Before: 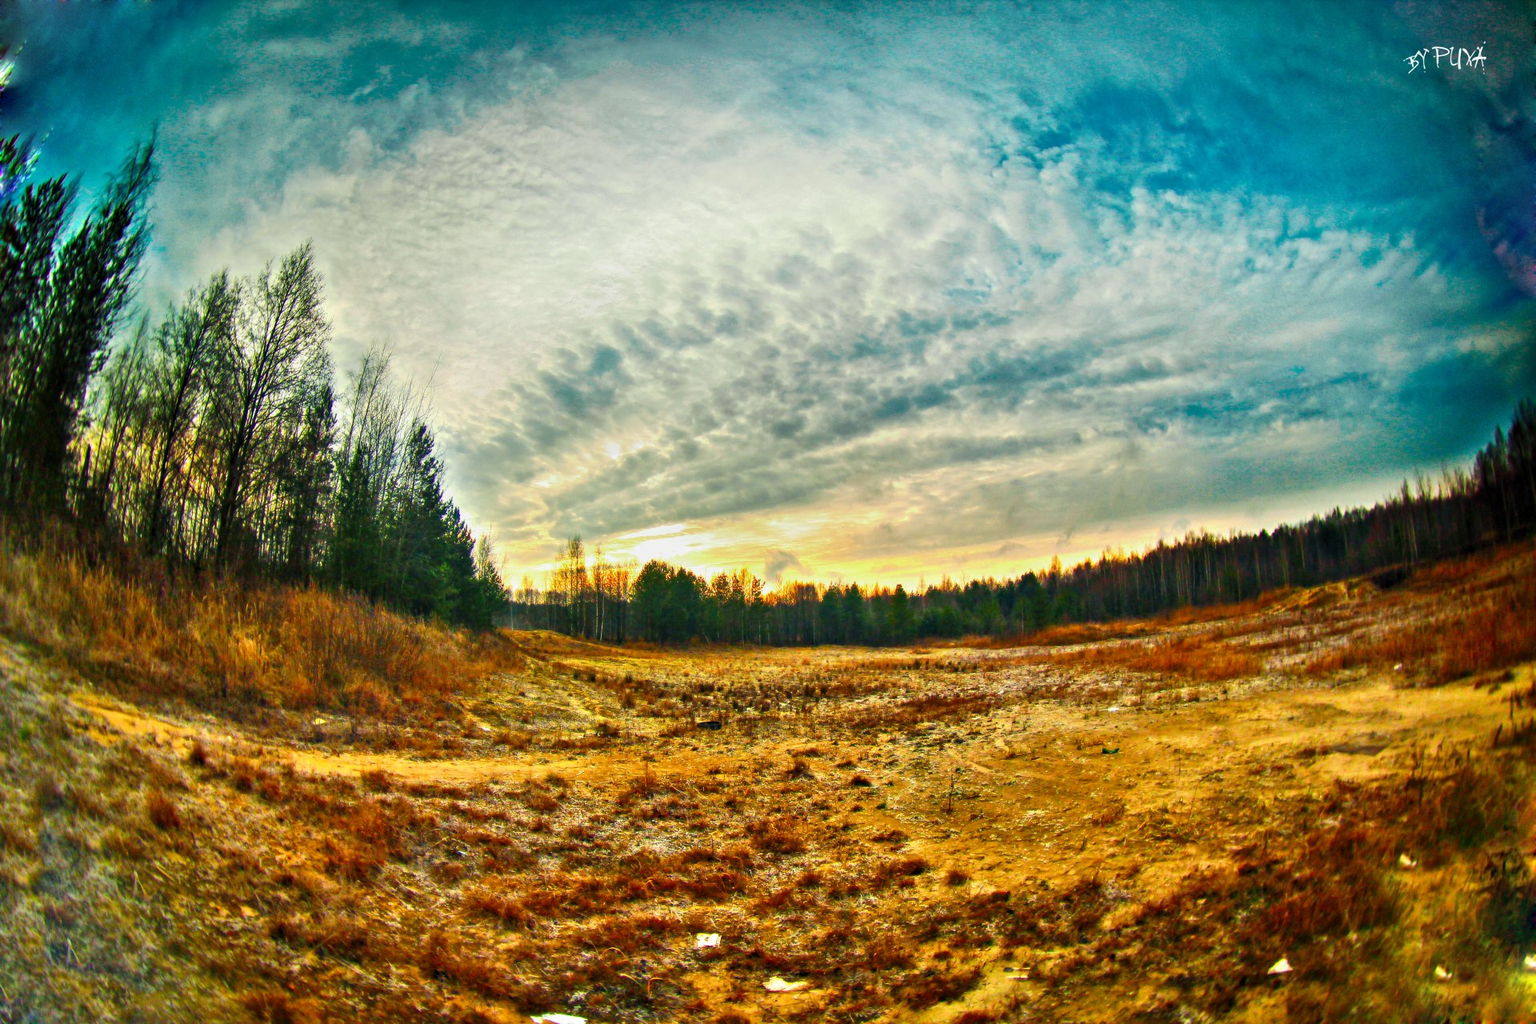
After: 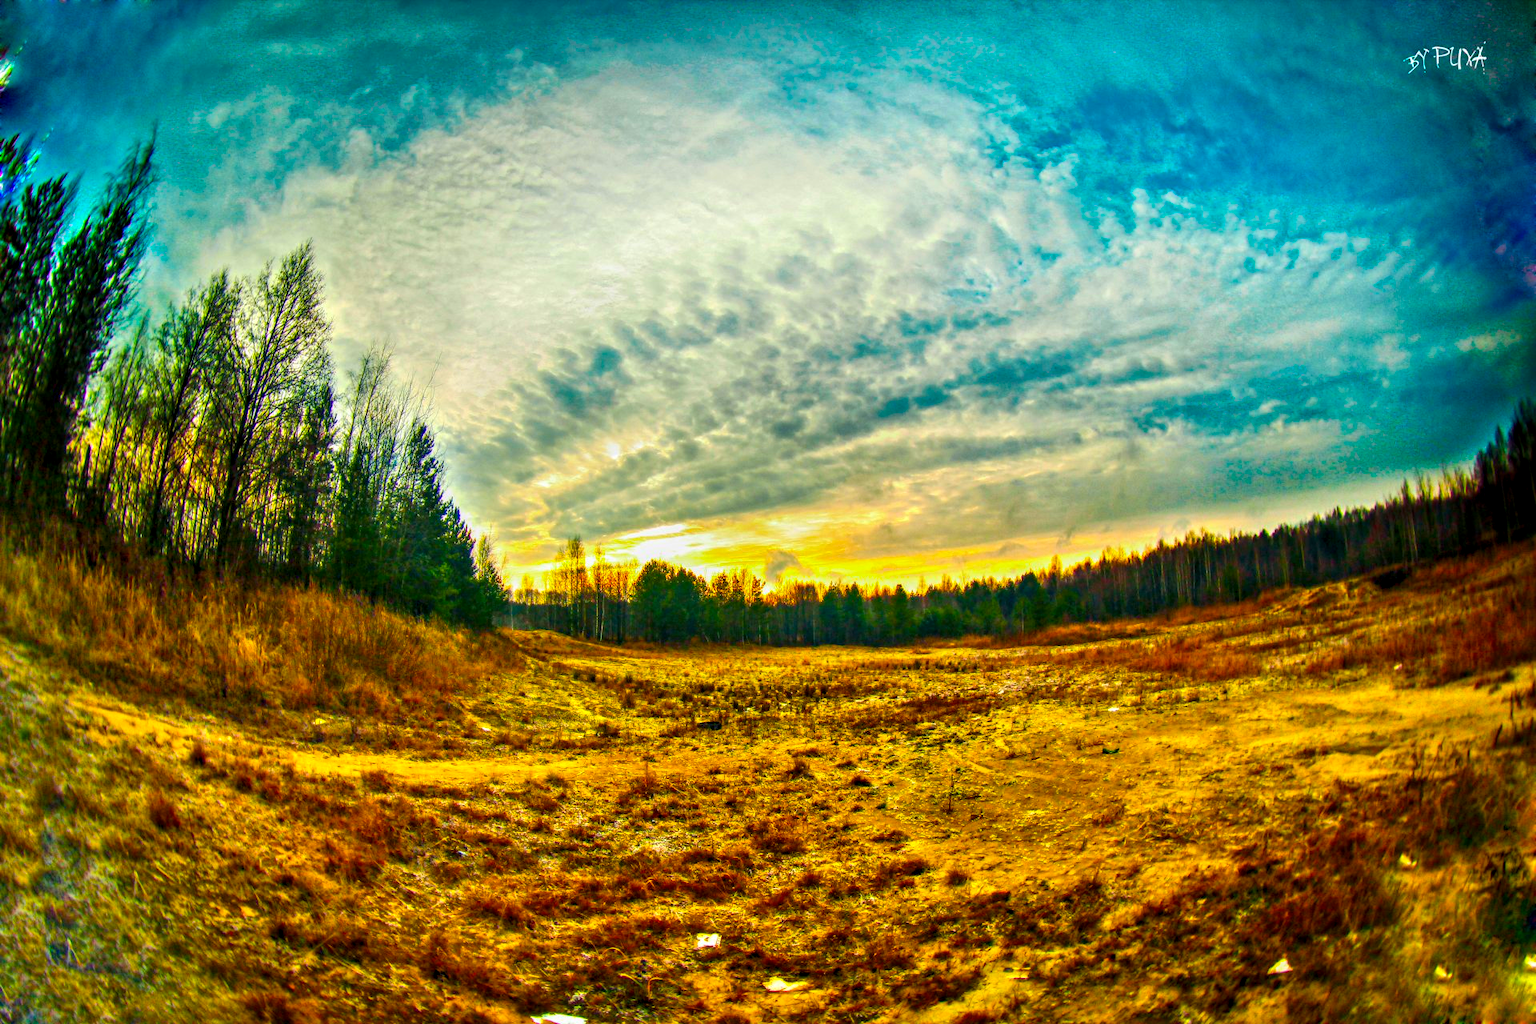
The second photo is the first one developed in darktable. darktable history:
local contrast: detail 130%
color balance rgb: shadows lift › chroma 0.765%, shadows lift › hue 113.03°, linear chroma grading › global chroma 14.952%, perceptual saturation grading › global saturation 0.445%, global vibrance 59.54%
